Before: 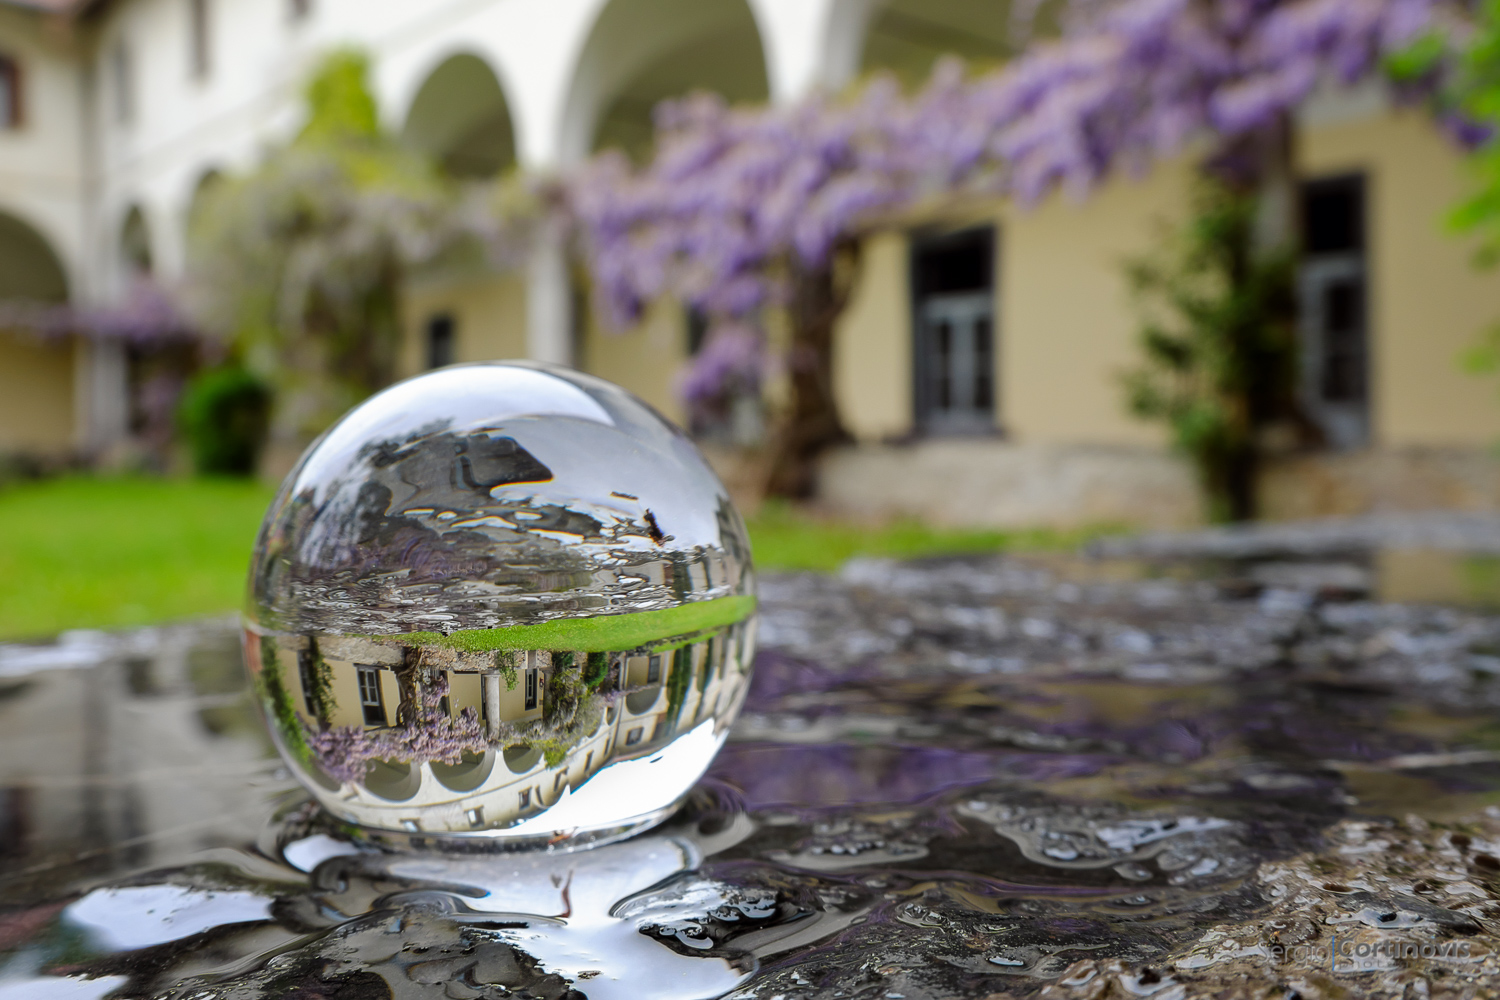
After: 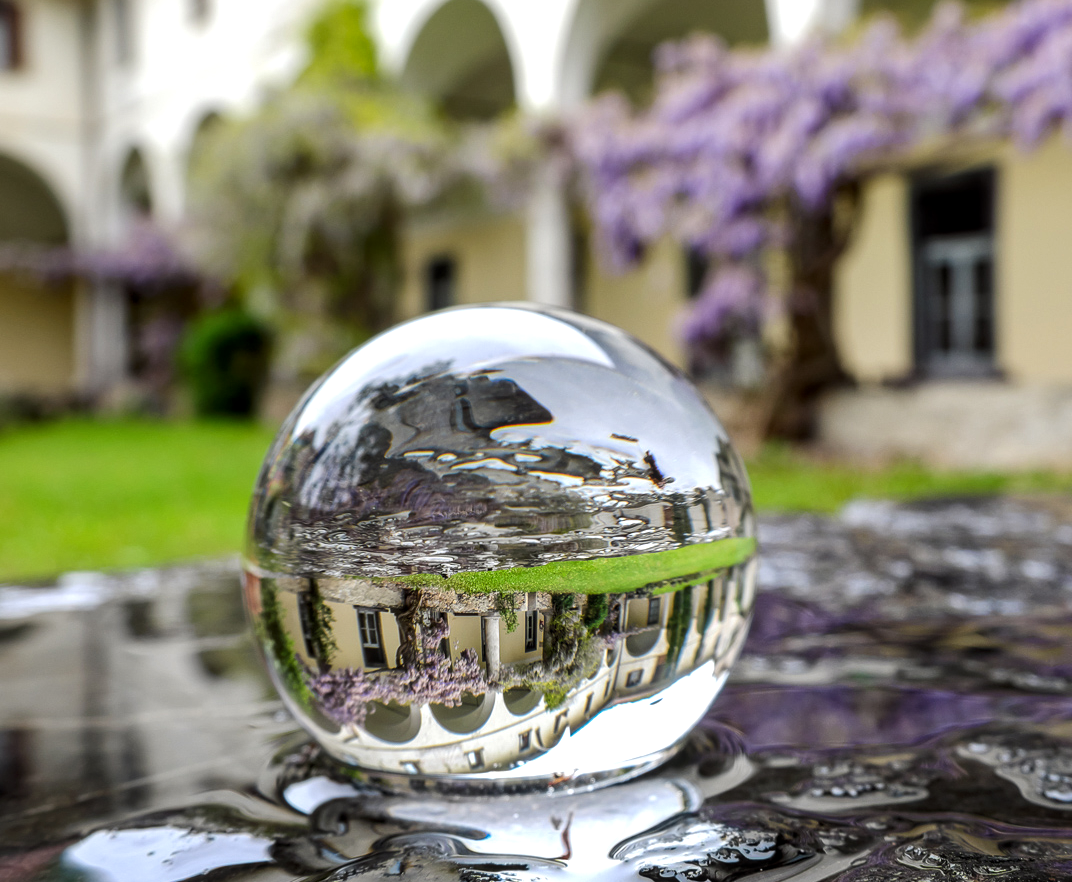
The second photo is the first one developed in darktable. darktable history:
crop: top 5.803%, right 27.864%, bottom 5.804%
local contrast: on, module defaults
tone equalizer: -8 EV -0.417 EV, -7 EV -0.389 EV, -6 EV -0.333 EV, -5 EV -0.222 EV, -3 EV 0.222 EV, -2 EV 0.333 EV, -1 EV 0.389 EV, +0 EV 0.417 EV, edges refinement/feathering 500, mask exposure compensation -1.57 EV, preserve details no
